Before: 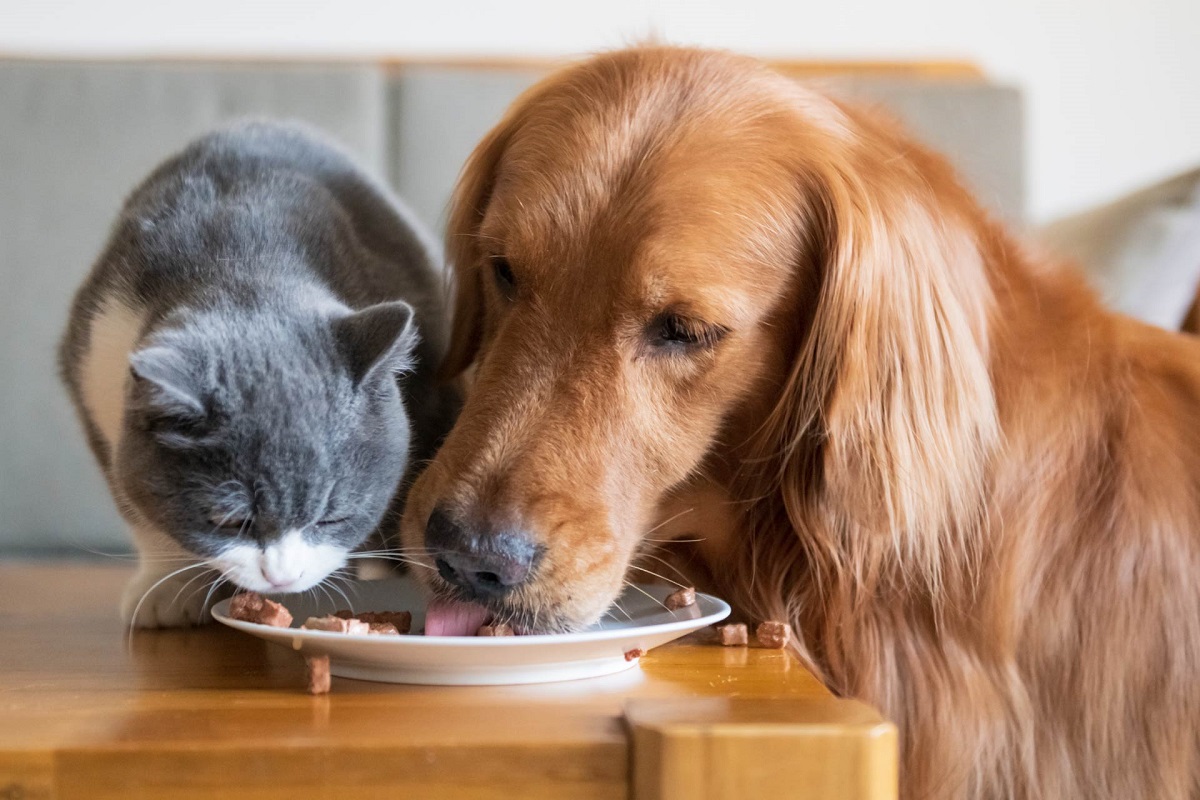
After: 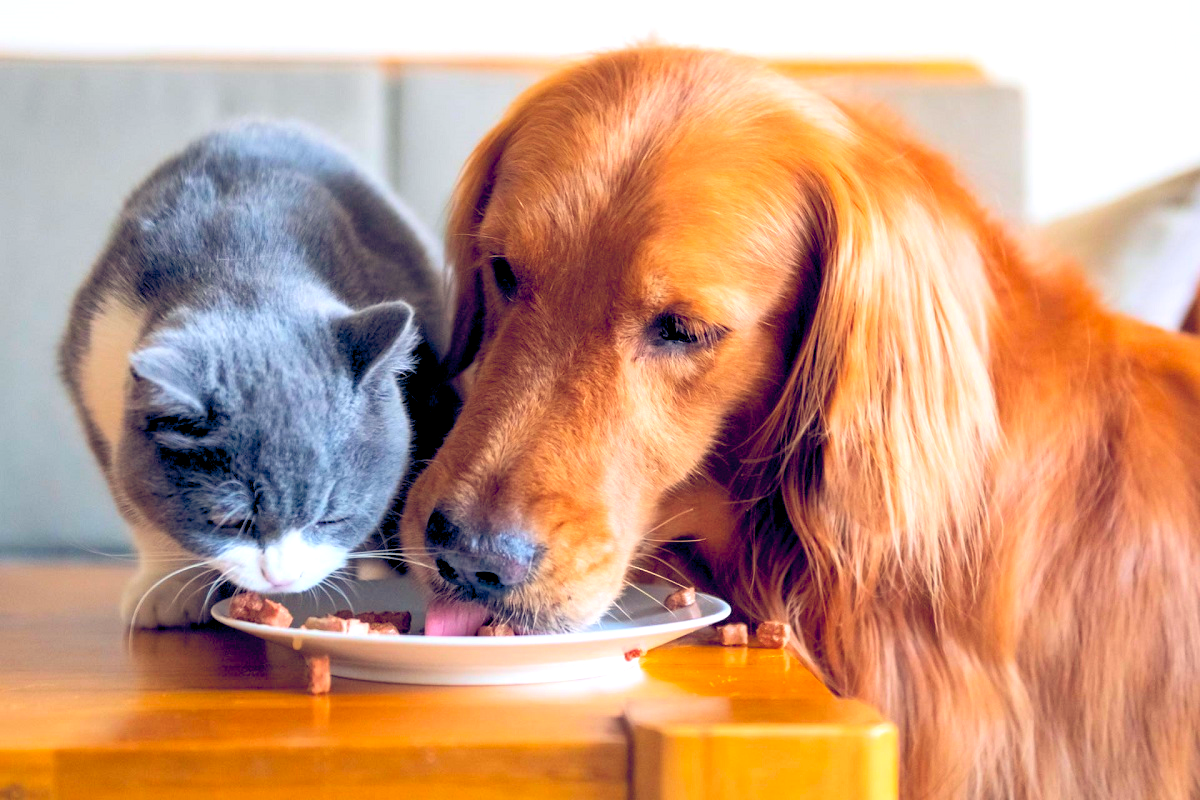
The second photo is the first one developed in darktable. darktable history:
exposure: black level correction 0.01, exposure 0.009 EV, compensate exposure bias true, compensate highlight preservation false
tone equalizer: on, module defaults
contrast brightness saturation: contrast 0.067, brightness 0.177, saturation 0.409
color balance rgb: power › hue 72.59°, global offset › chroma 0.249%, global offset › hue 257.12°, perceptual saturation grading › global saturation 18.118%, perceptual brilliance grading › highlights 9.65%, perceptual brilliance grading › mid-tones 5.614%
